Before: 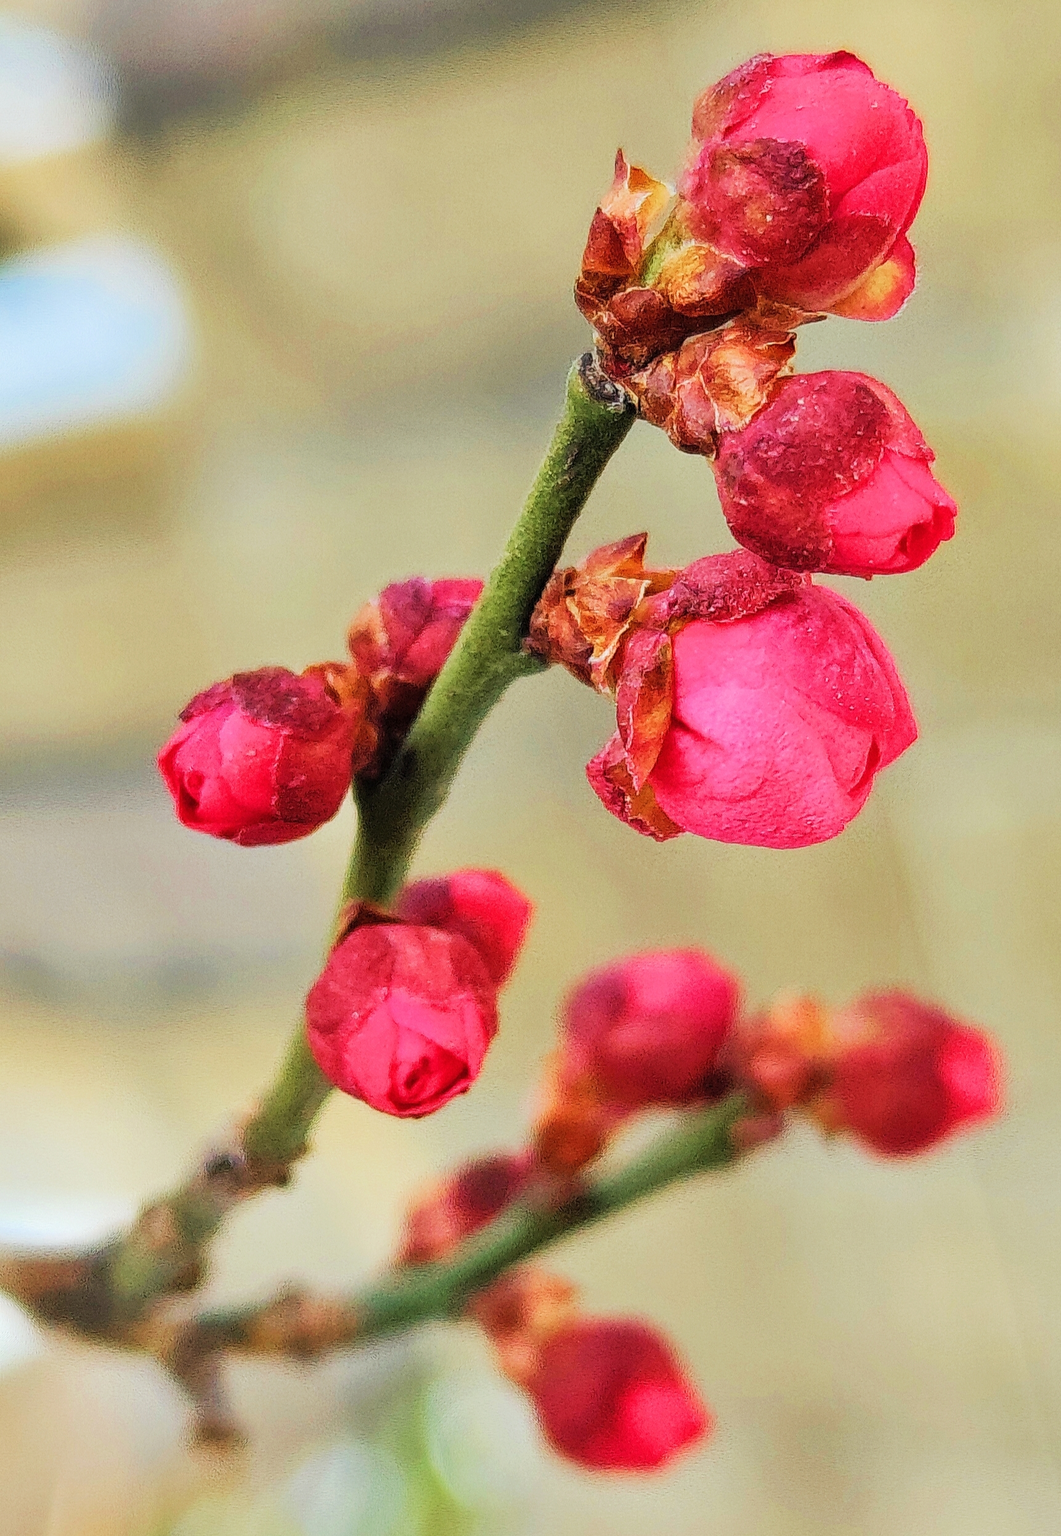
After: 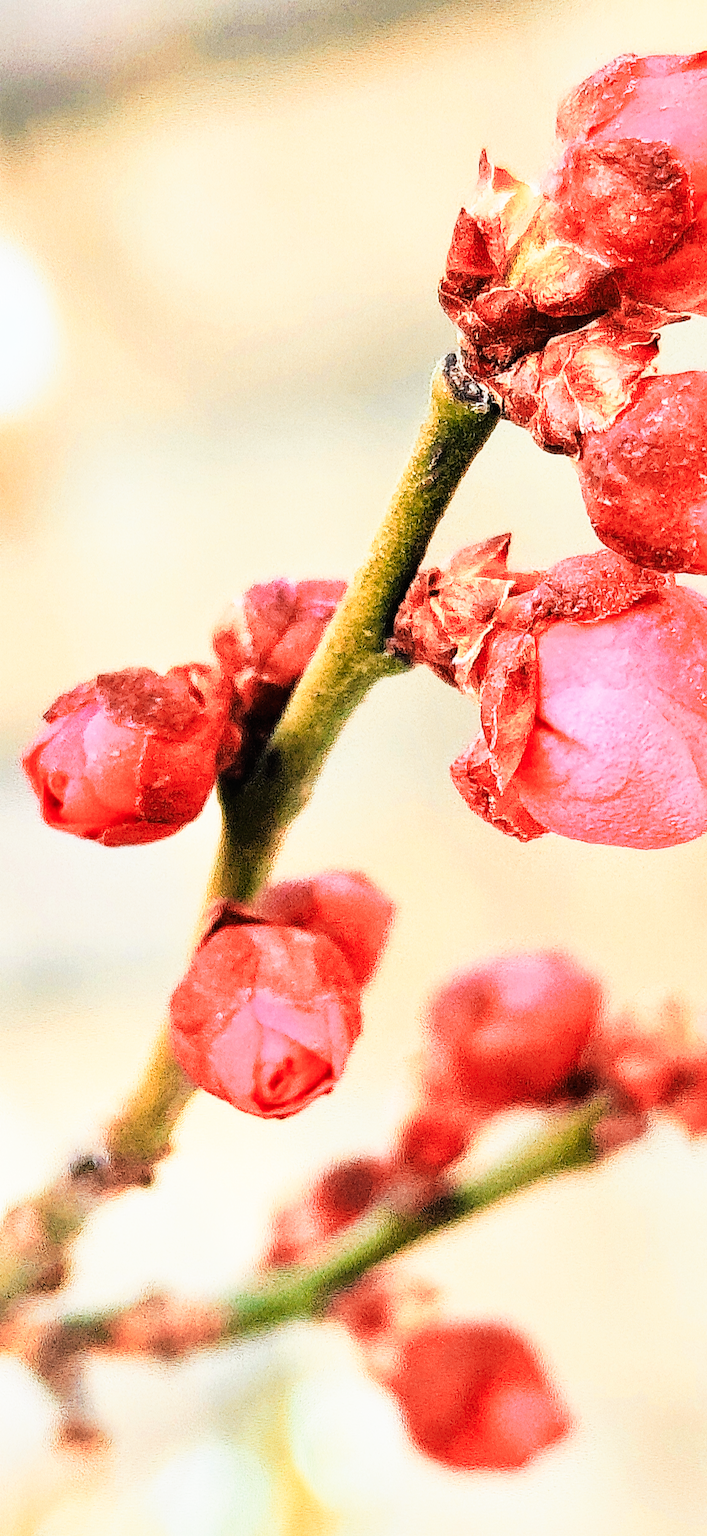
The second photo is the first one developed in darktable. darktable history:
crop and rotate: left 12.869%, right 20.444%
base curve: curves: ch0 [(0, 0) (0.007, 0.004) (0.027, 0.03) (0.046, 0.07) (0.207, 0.54) (0.442, 0.872) (0.673, 0.972) (1, 1)], preserve colors none
color zones: curves: ch1 [(0, 0.455) (0.063, 0.455) (0.286, 0.495) (0.429, 0.5) (0.571, 0.5) (0.714, 0.5) (0.857, 0.5) (1, 0.455)]; ch2 [(0, 0.532) (0.063, 0.521) (0.233, 0.447) (0.429, 0.489) (0.571, 0.5) (0.714, 0.5) (0.857, 0.5) (1, 0.532)], mix 101.07%
